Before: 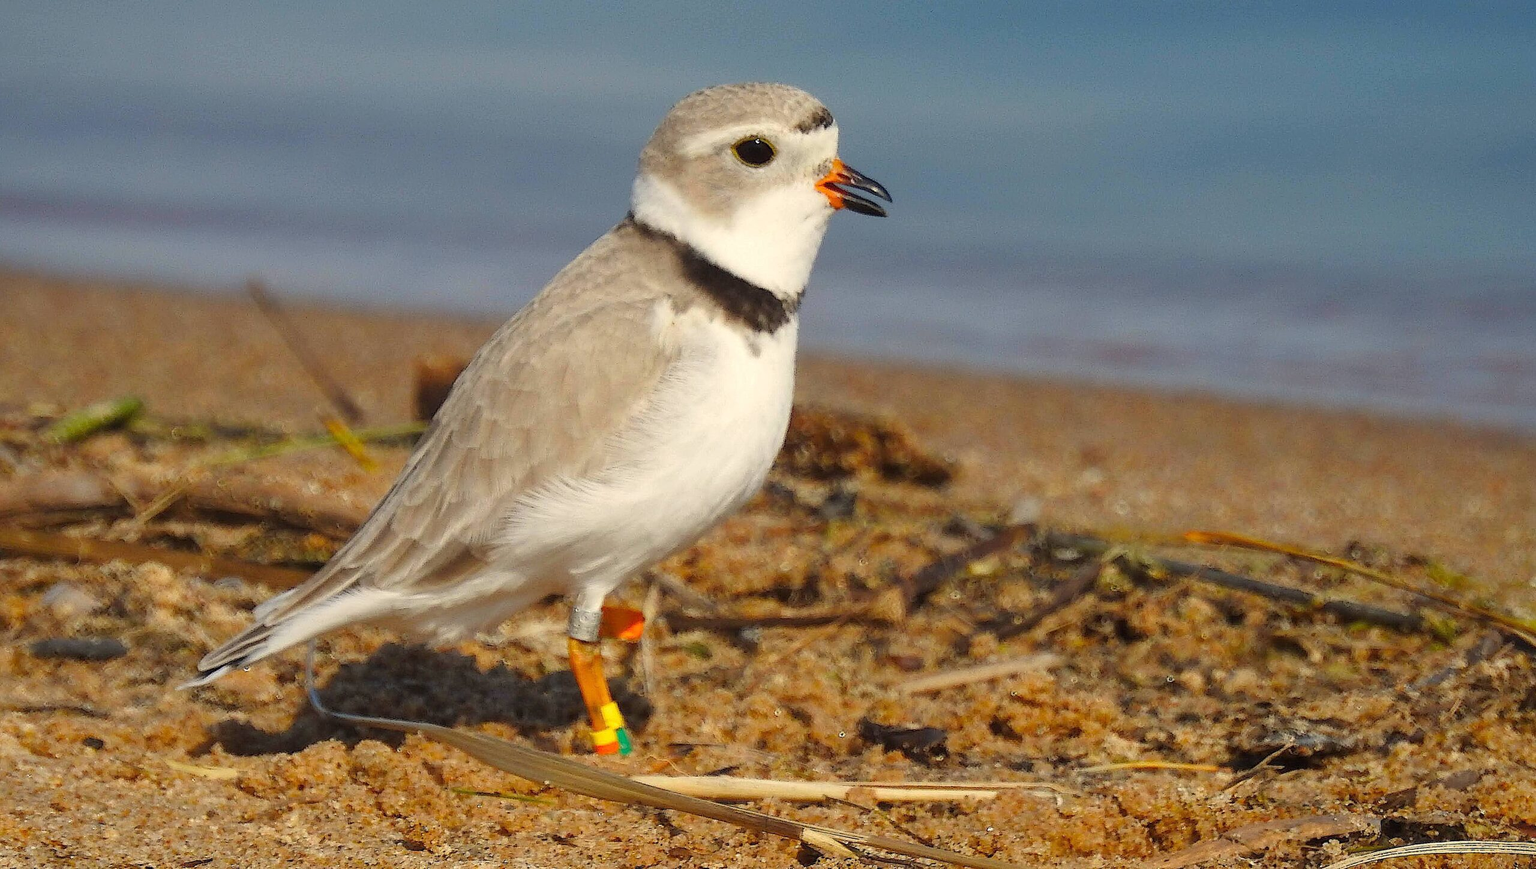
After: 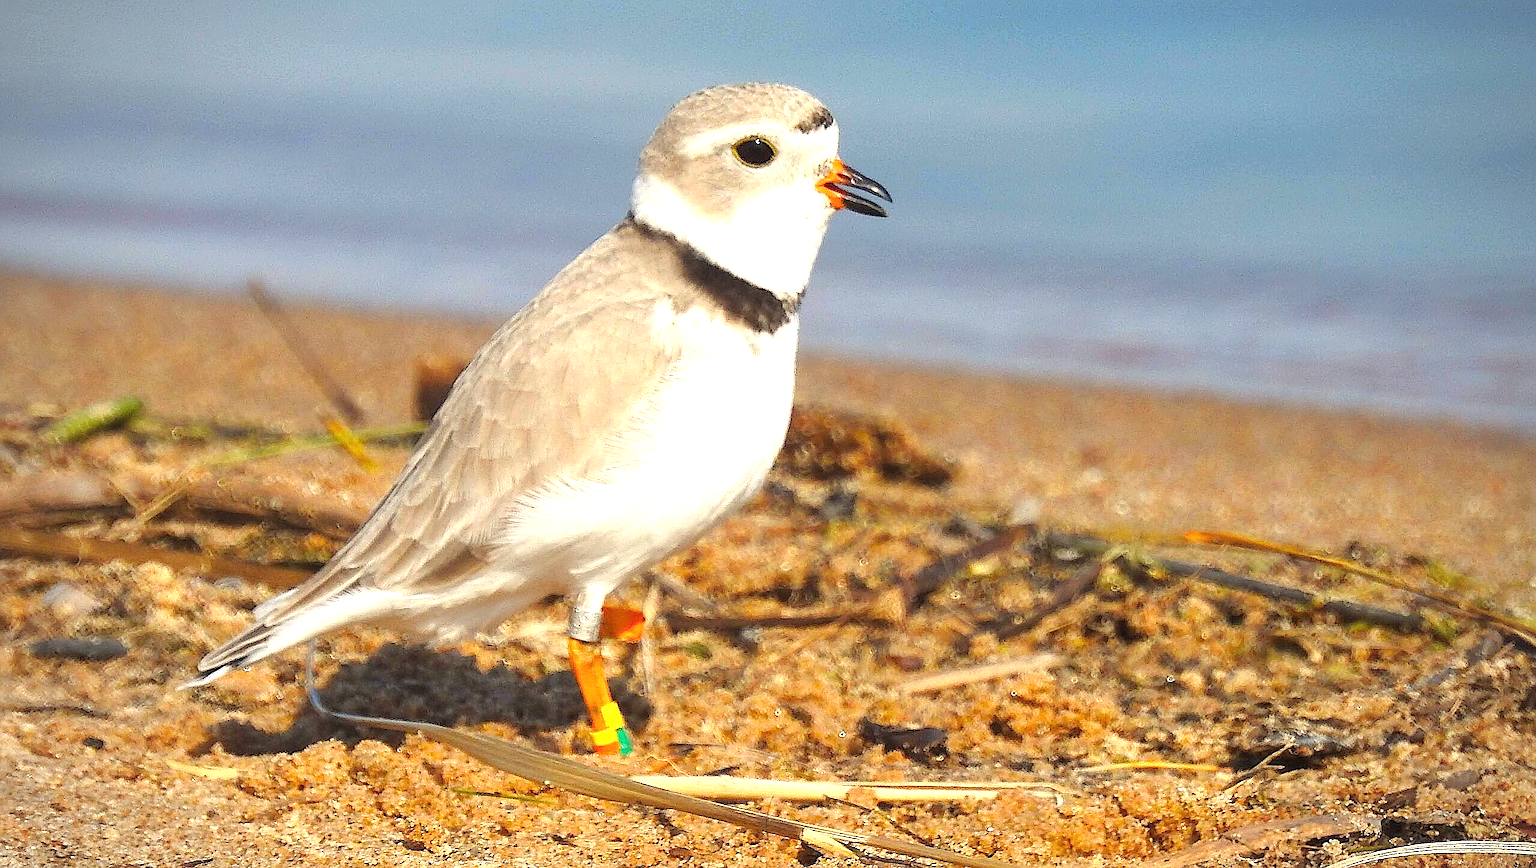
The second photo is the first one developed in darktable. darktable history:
sharpen: on, module defaults
exposure: black level correction 0, exposure 1 EV, compensate exposure bias true, compensate highlight preservation false
vignetting: fall-off start 84.42%, fall-off radius 79.5%, width/height ratio 1.213
levels: mode automatic
